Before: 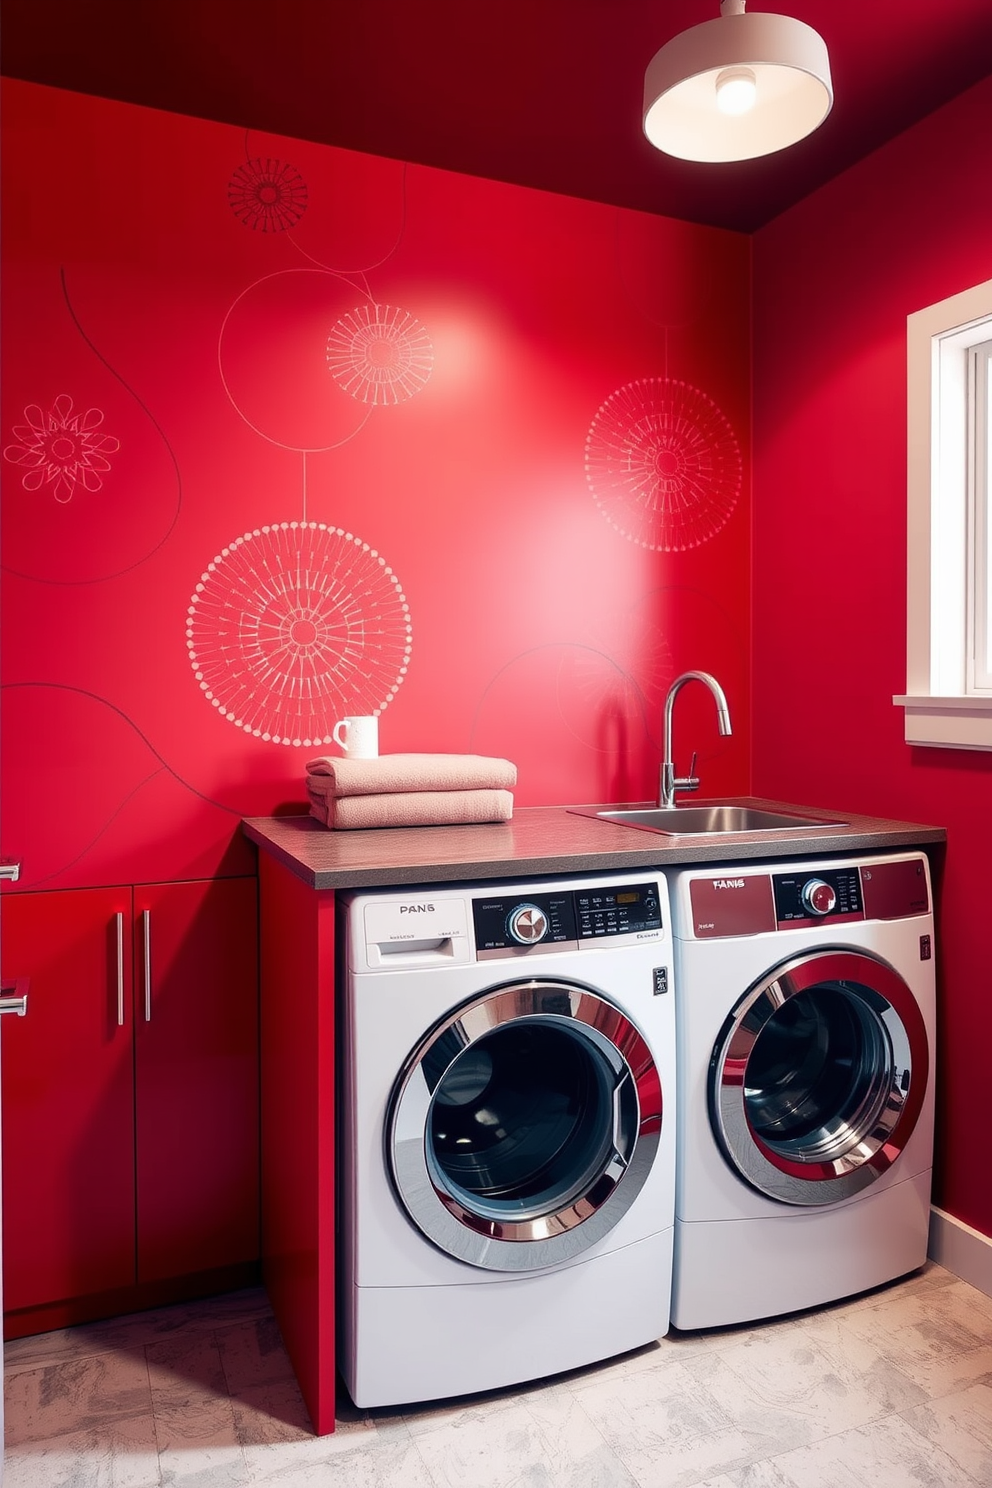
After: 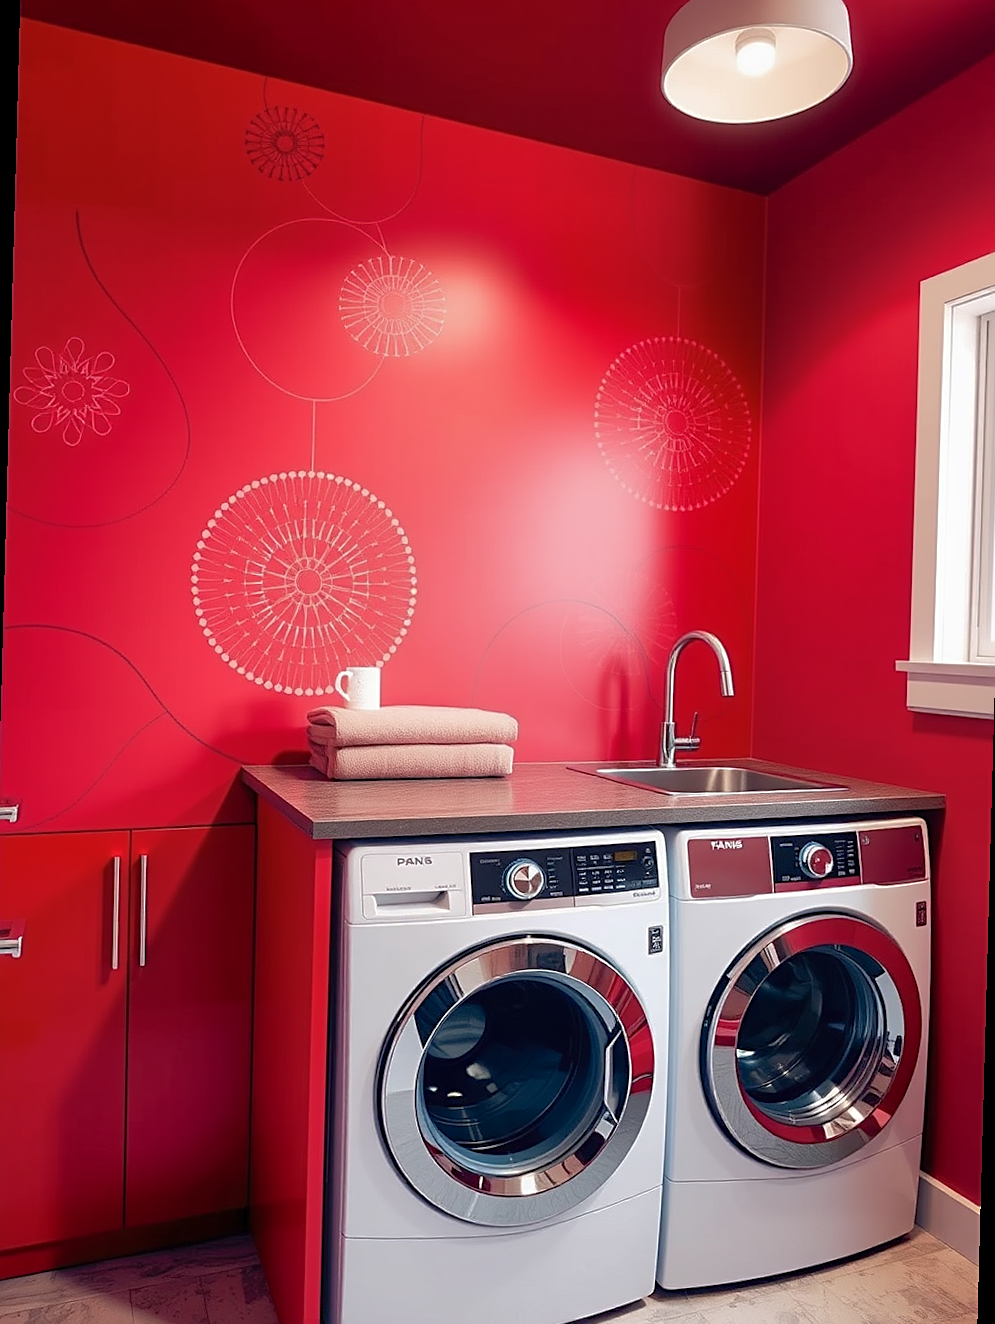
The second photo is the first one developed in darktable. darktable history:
shadows and highlights: on, module defaults
rotate and perspective: rotation 1.57°, crop left 0.018, crop right 0.982, crop top 0.039, crop bottom 0.961
sharpen: on, module defaults
crop and rotate: top 0%, bottom 5.097%
